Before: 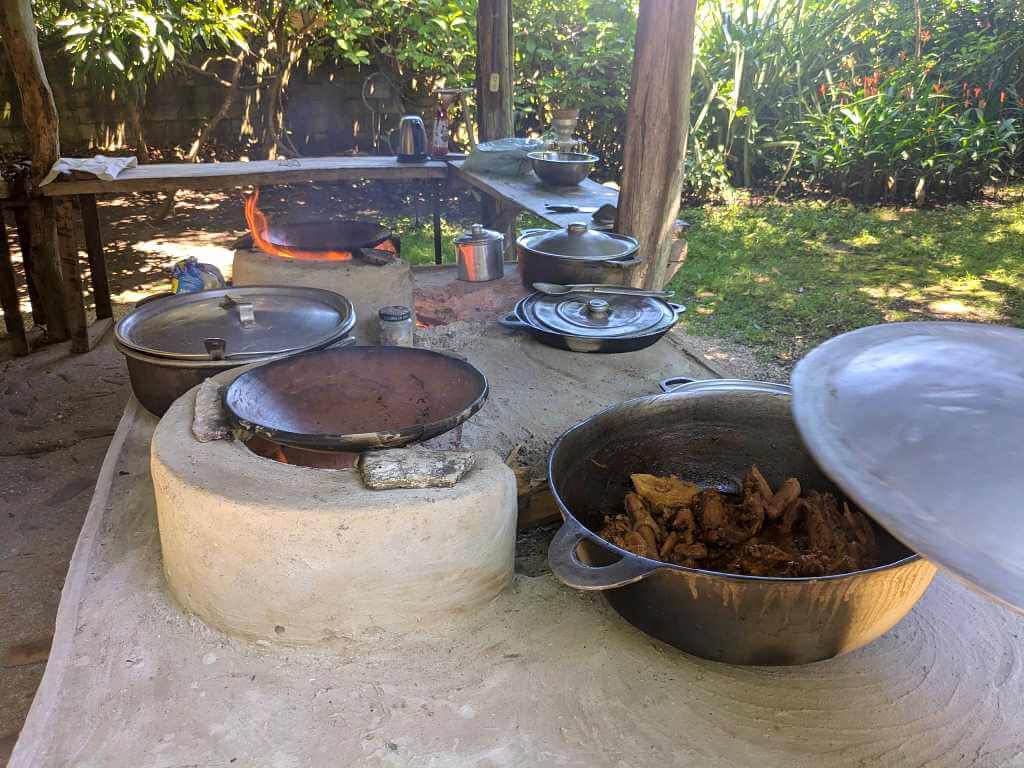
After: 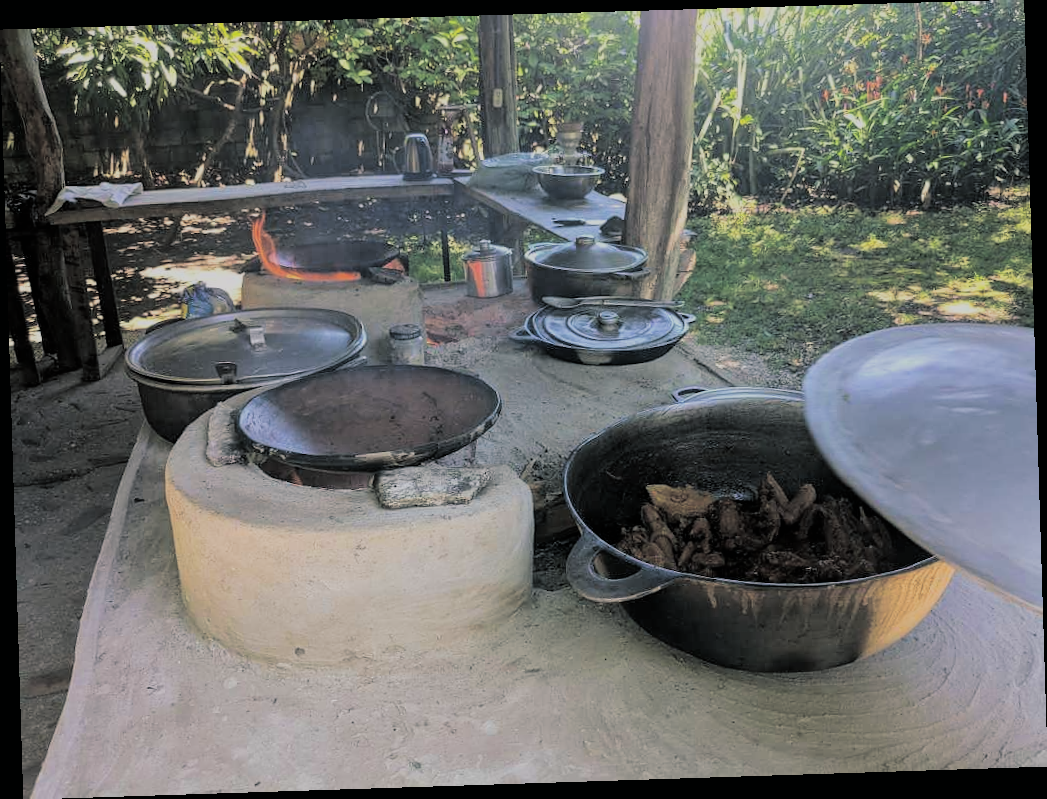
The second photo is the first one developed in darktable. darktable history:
rotate and perspective: rotation -1.77°, lens shift (horizontal) 0.004, automatic cropping off
filmic rgb: black relative exposure -7.32 EV, white relative exposure 5.09 EV, hardness 3.2
split-toning: shadows › hue 201.6°, shadows › saturation 0.16, highlights › hue 50.4°, highlights › saturation 0.2, balance -49.9
